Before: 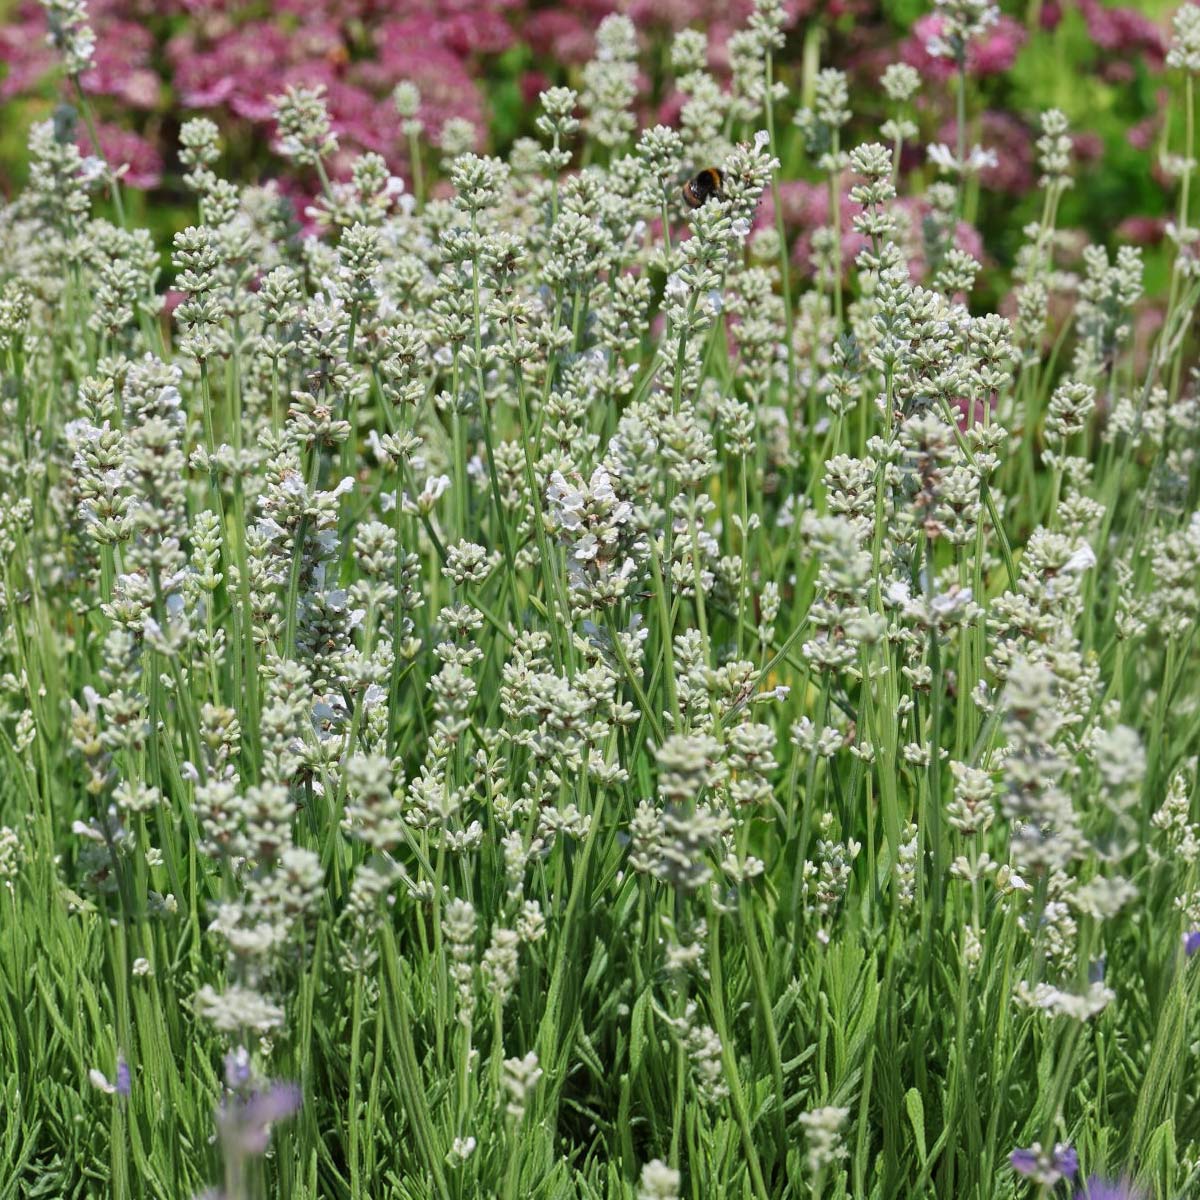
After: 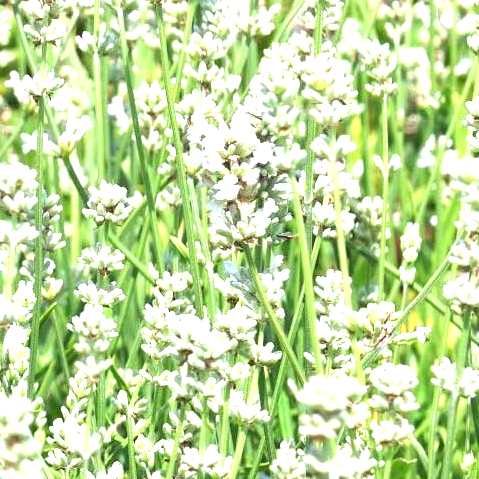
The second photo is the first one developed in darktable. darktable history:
crop: left 30%, top 30%, right 30%, bottom 30%
exposure: black level correction 0, exposure 1.741 EV, compensate exposure bias true, compensate highlight preservation false
color zones: curves: ch0 [(0, 0.5) (0.143, 0.5) (0.286, 0.5) (0.429, 0.5) (0.571, 0.5) (0.714, 0.476) (0.857, 0.5) (1, 0.5)]; ch2 [(0, 0.5) (0.143, 0.5) (0.286, 0.5) (0.429, 0.5) (0.571, 0.5) (0.714, 0.487) (0.857, 0.5) (1, 0.5)]
